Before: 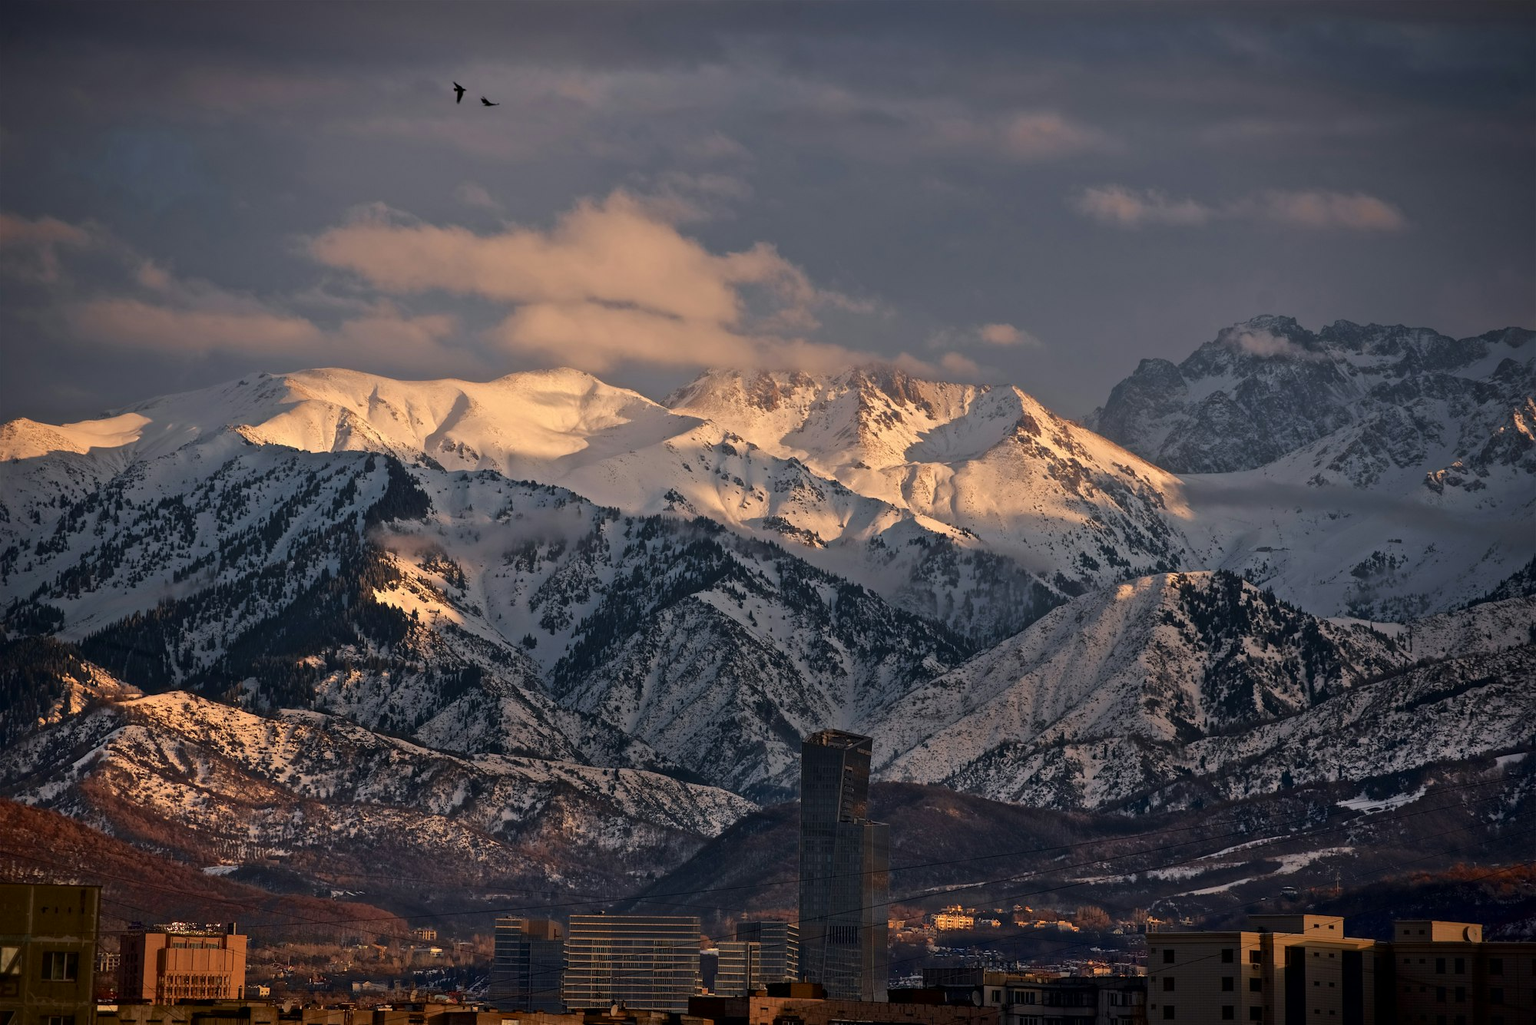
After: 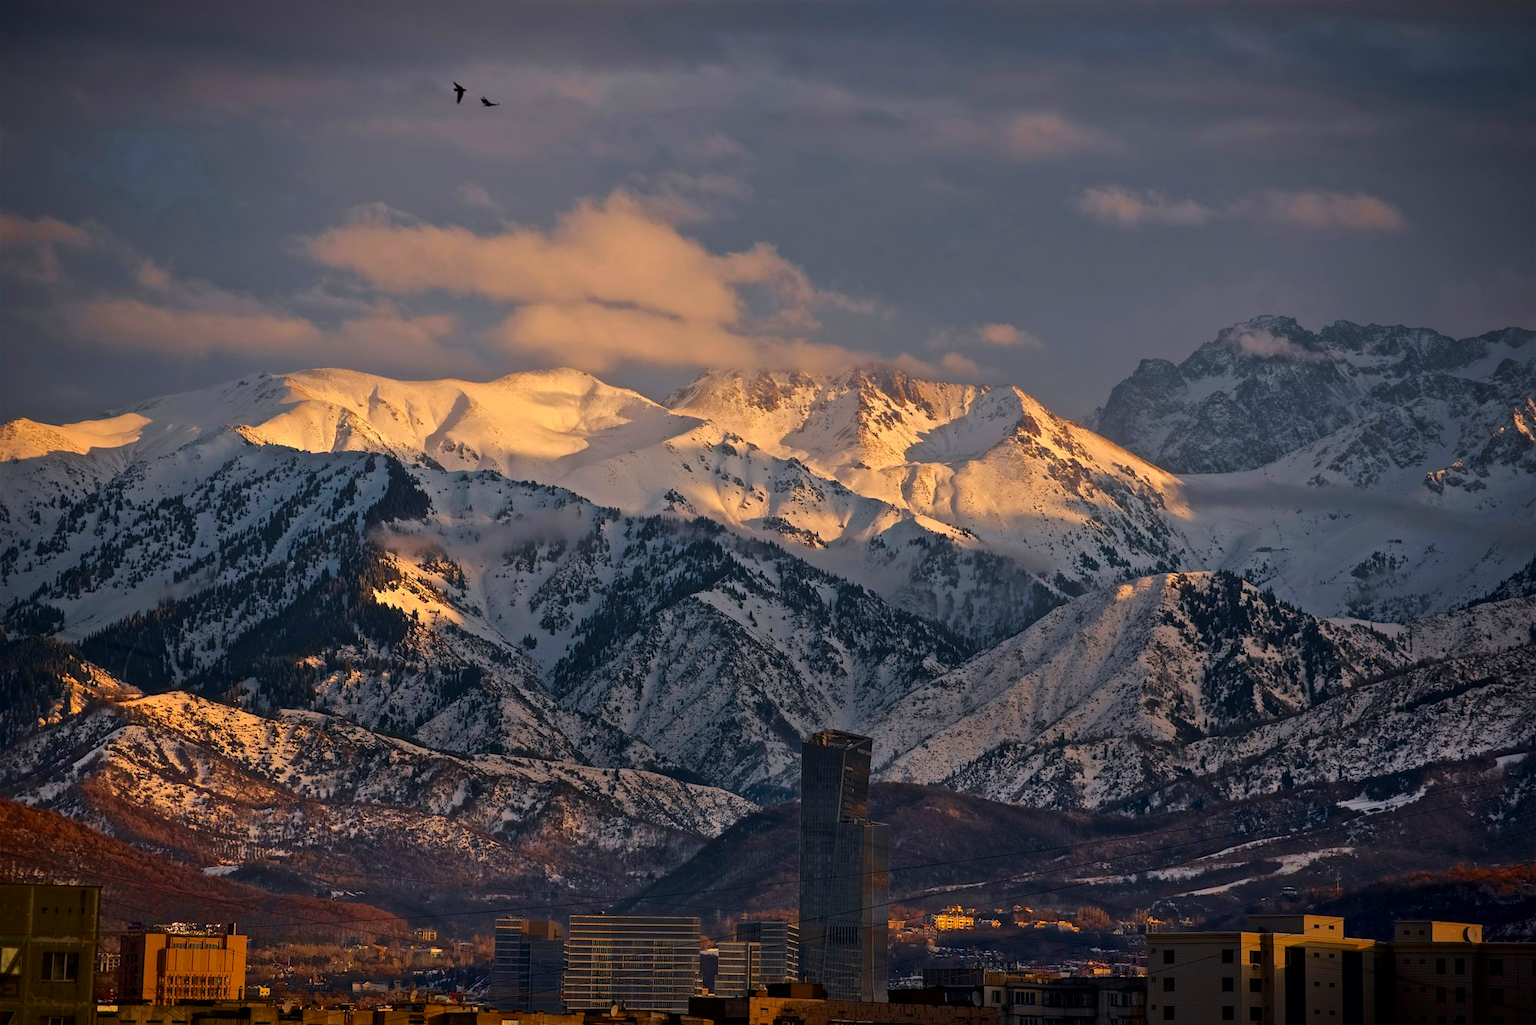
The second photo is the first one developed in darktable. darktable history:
color balance rgb: perceptual saturation grading › global saturation 25.061%, global vibrance 20%
